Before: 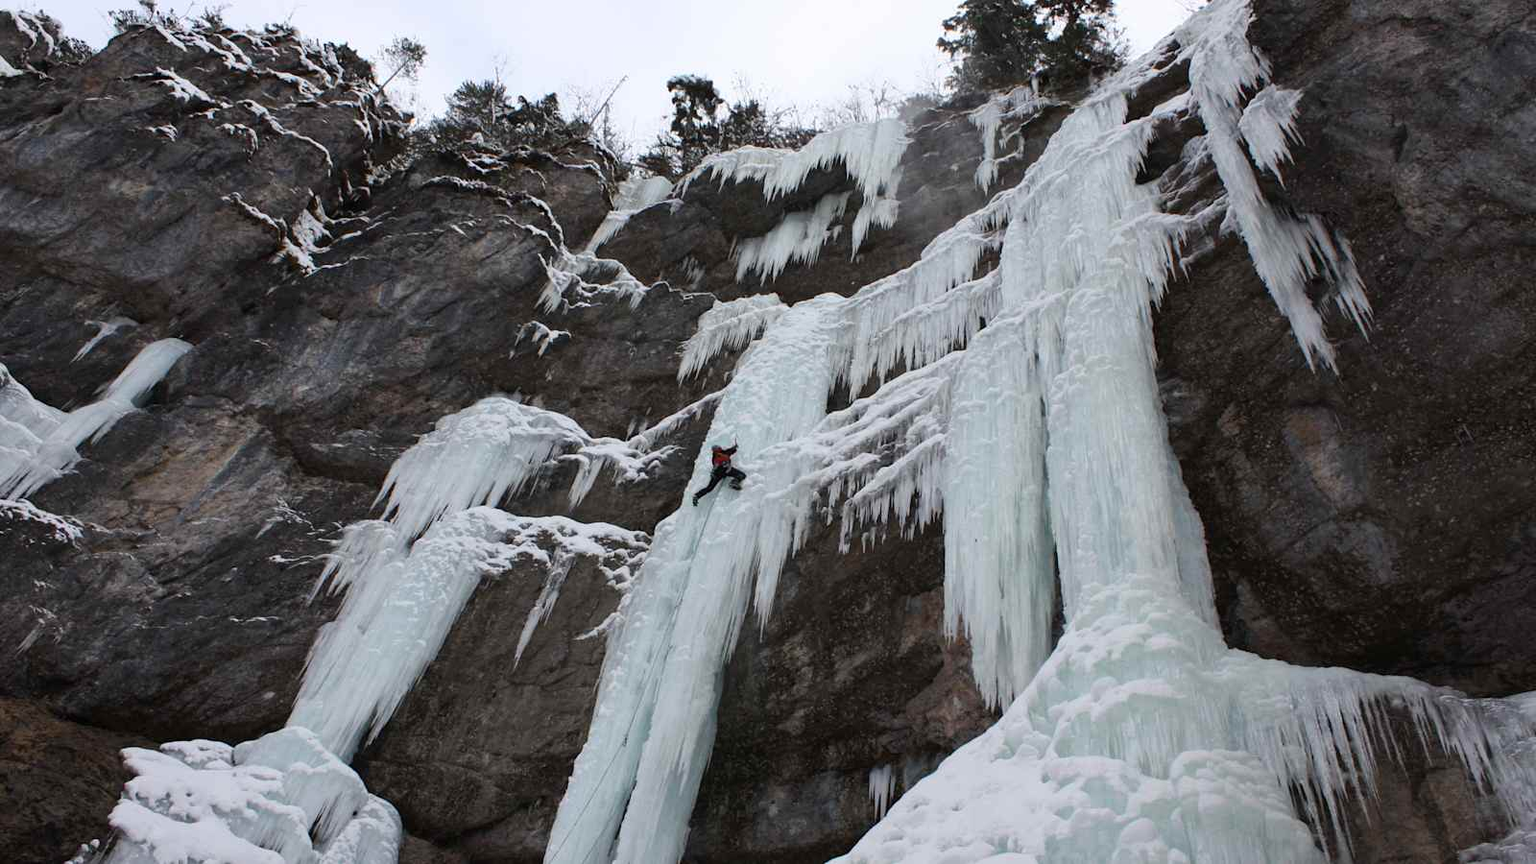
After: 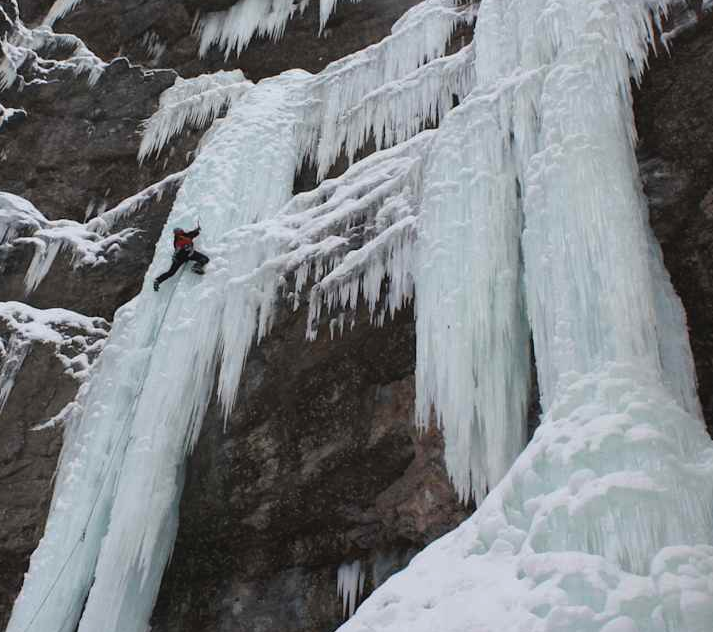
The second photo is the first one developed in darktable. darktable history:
tone equalizer: edges refinement/feathering 500, mask exposure compensation -1.57 EV, preserve details no
exposure: black level correction -0.003, exposure 0.046 EV, compensate exposure bias true, compensate highlight preservation false
crop: left 35.559%, top 26.314%, right 19.877%, bottom 3.452%
